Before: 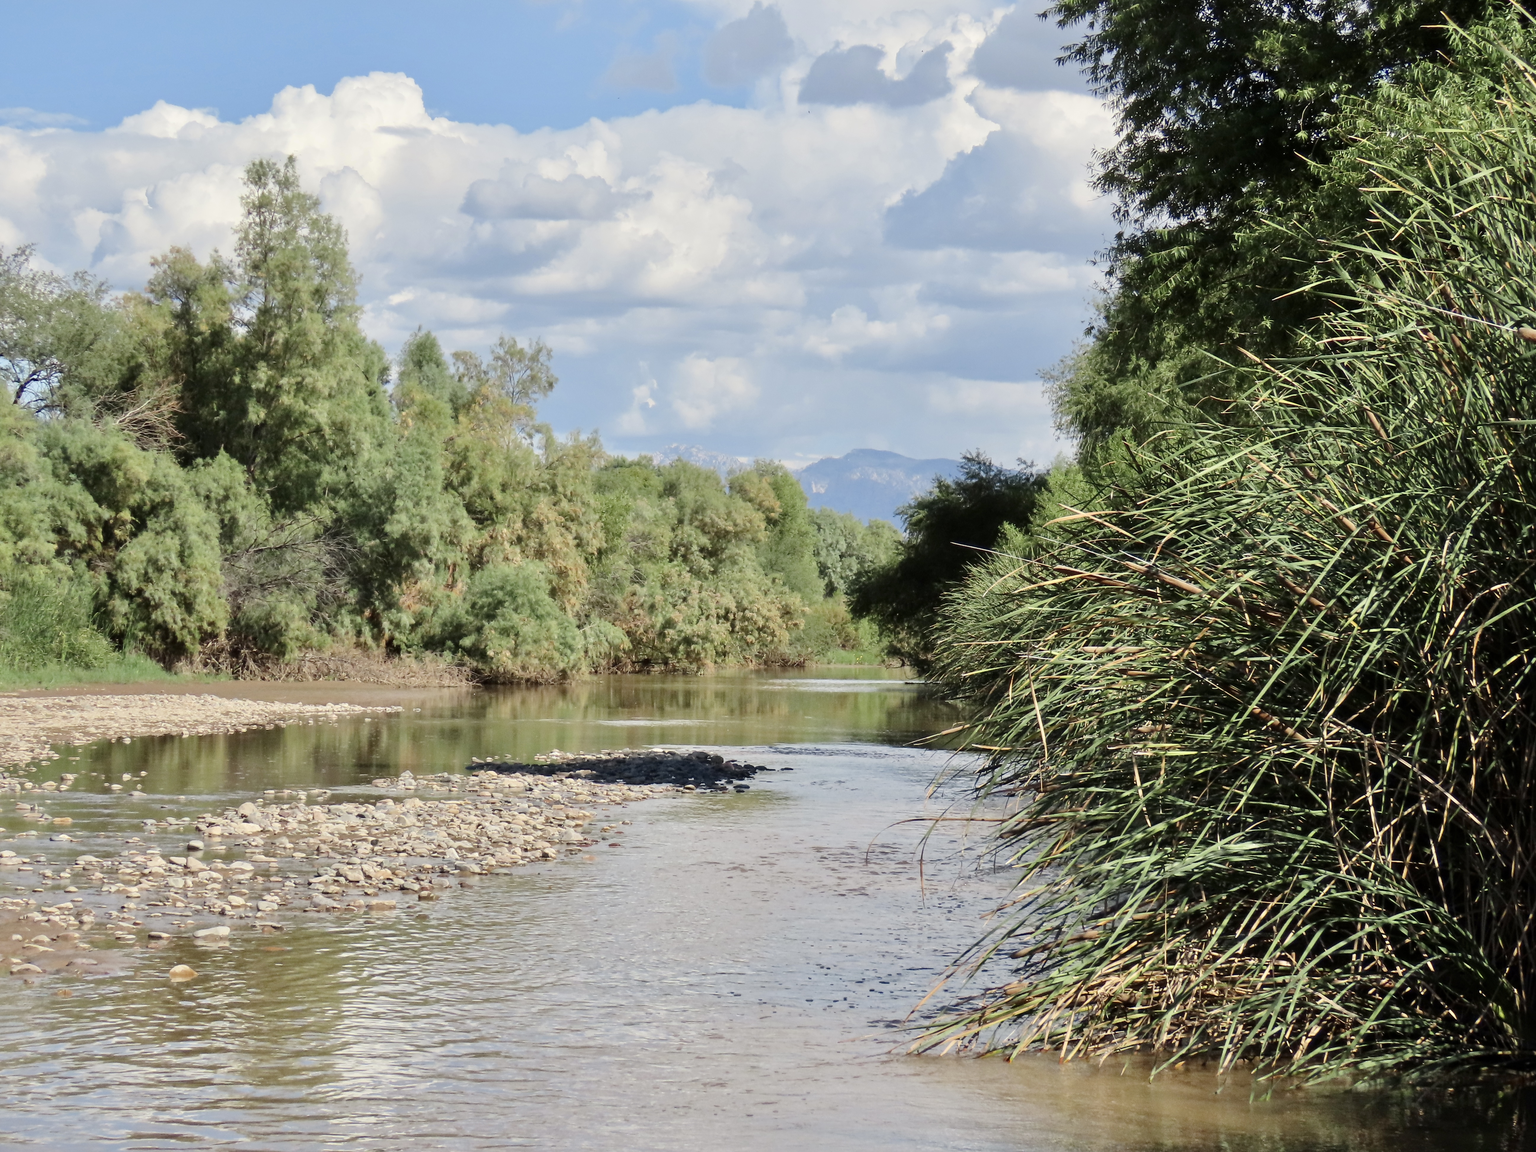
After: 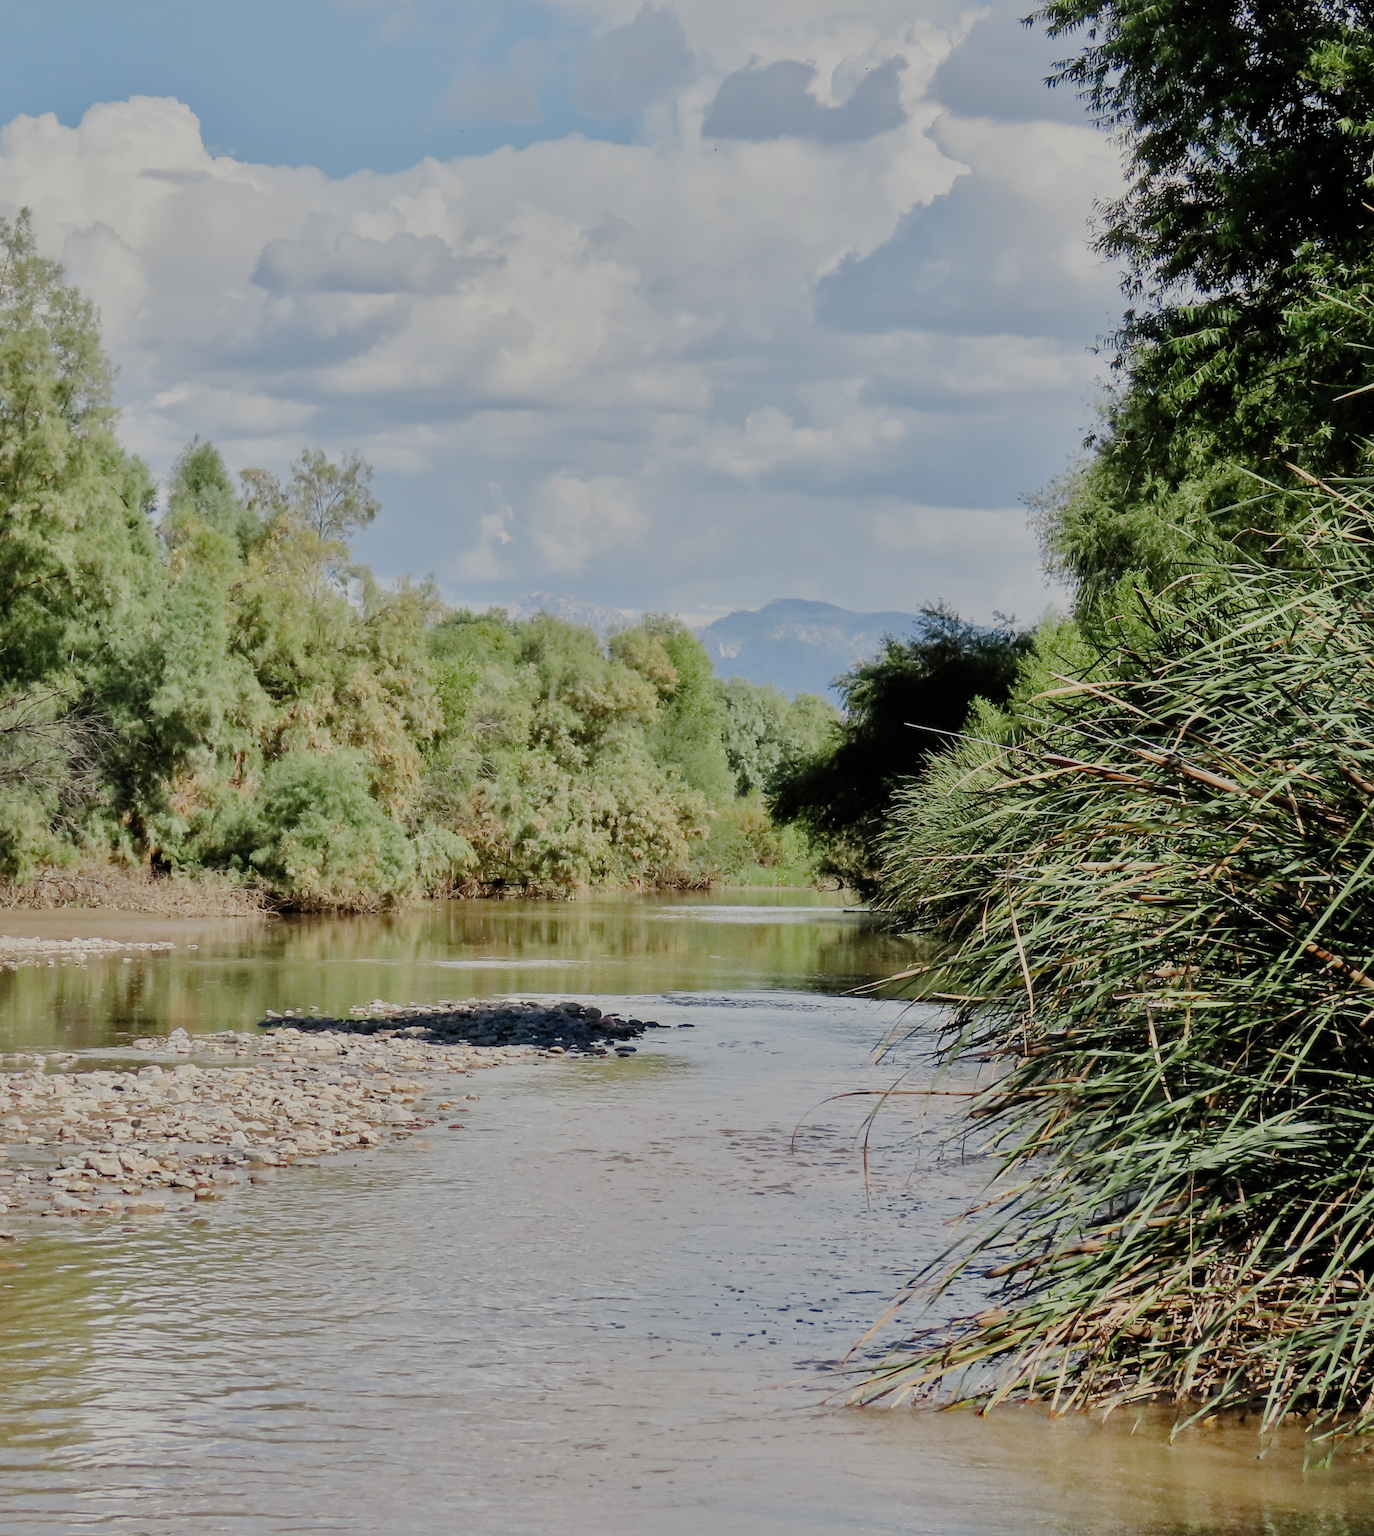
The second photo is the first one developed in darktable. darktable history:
crop and rotate: left 17.75%, right 15.134%
filmic rgb: black relative exposure -7.08 EV, white relative exposure 5.36 EV, hardness 3.02, preserve chrominance no, color science v5 (2021)
shadows and highlights: highlights color adjustment 79.2%
sharpen: amount 0.214
